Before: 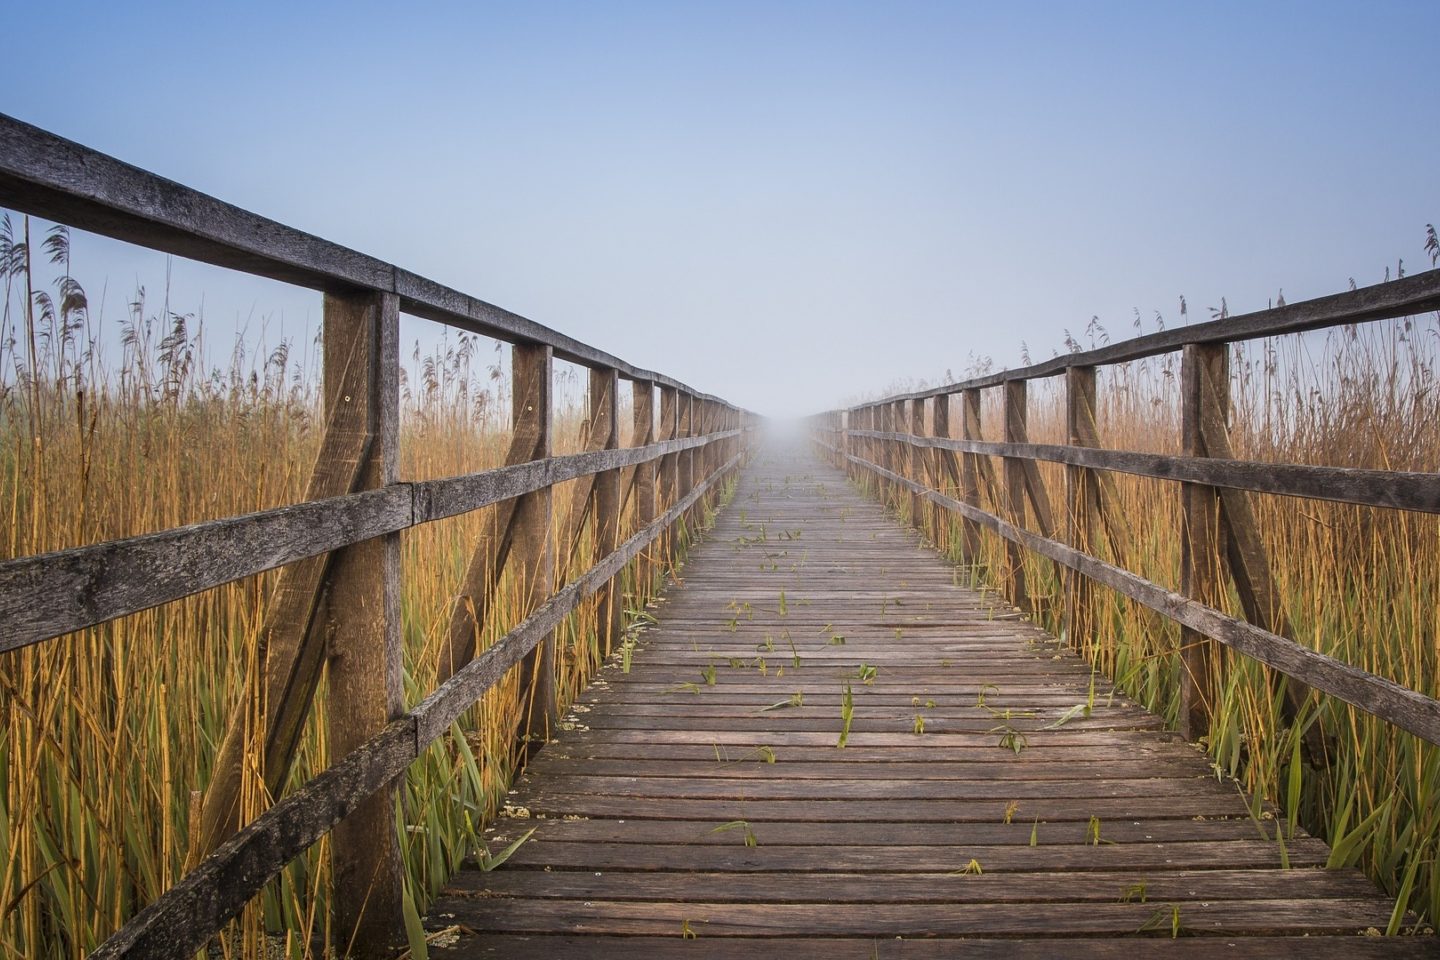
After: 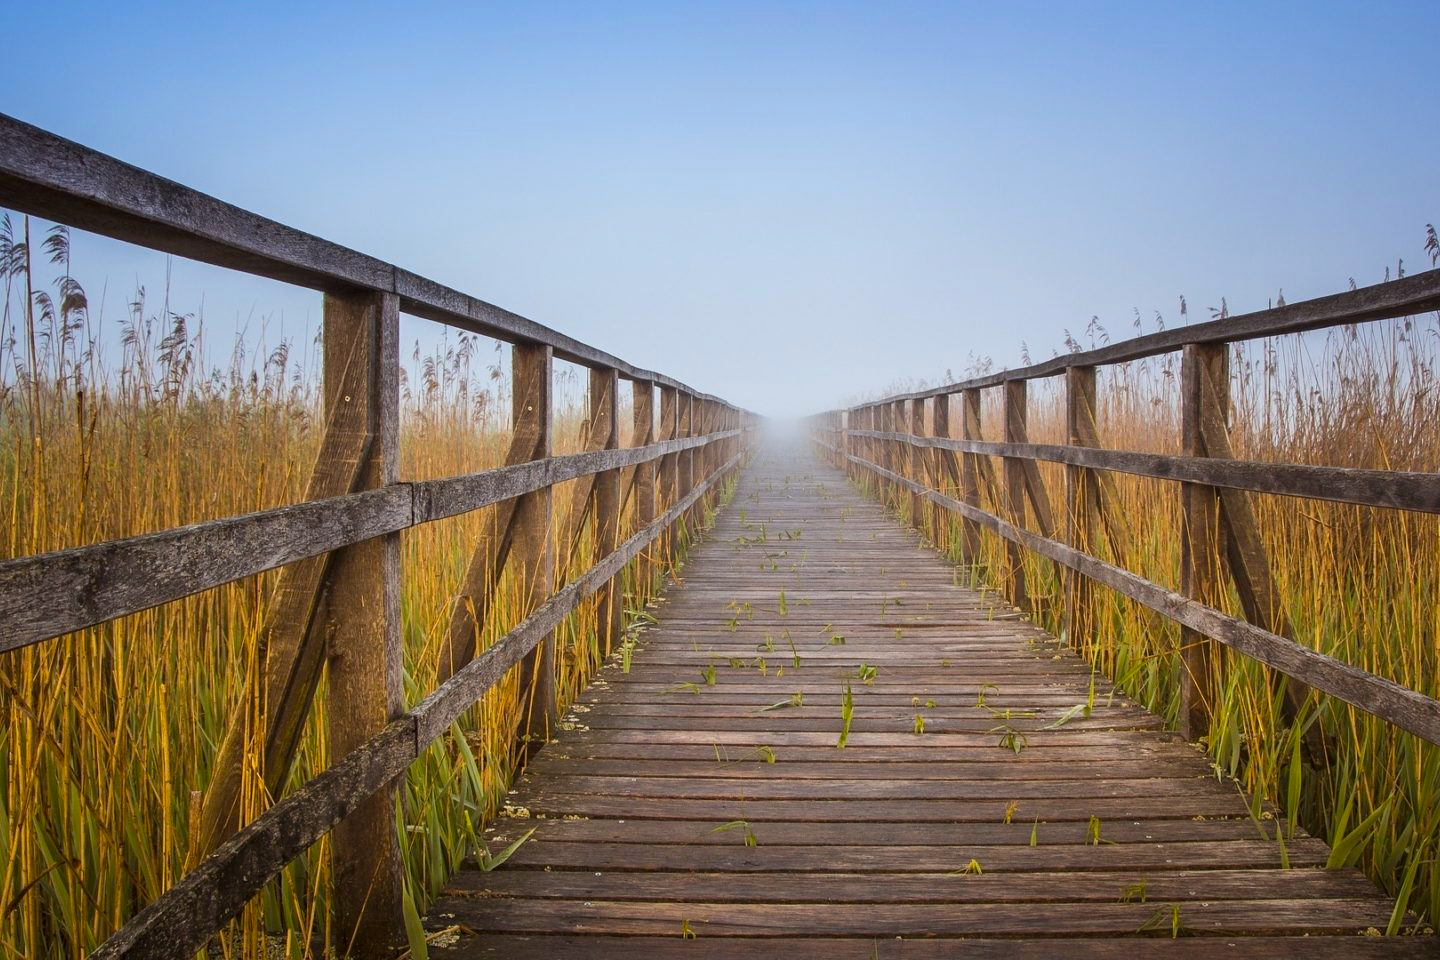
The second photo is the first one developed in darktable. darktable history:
color balance rgb: perceptual saturation grading › global saturation 20%, global vibrance 20%
color correction: highlights a* -2.73, highlights b* -2.09, shadows a* 2.41, shadows b* 2.73
